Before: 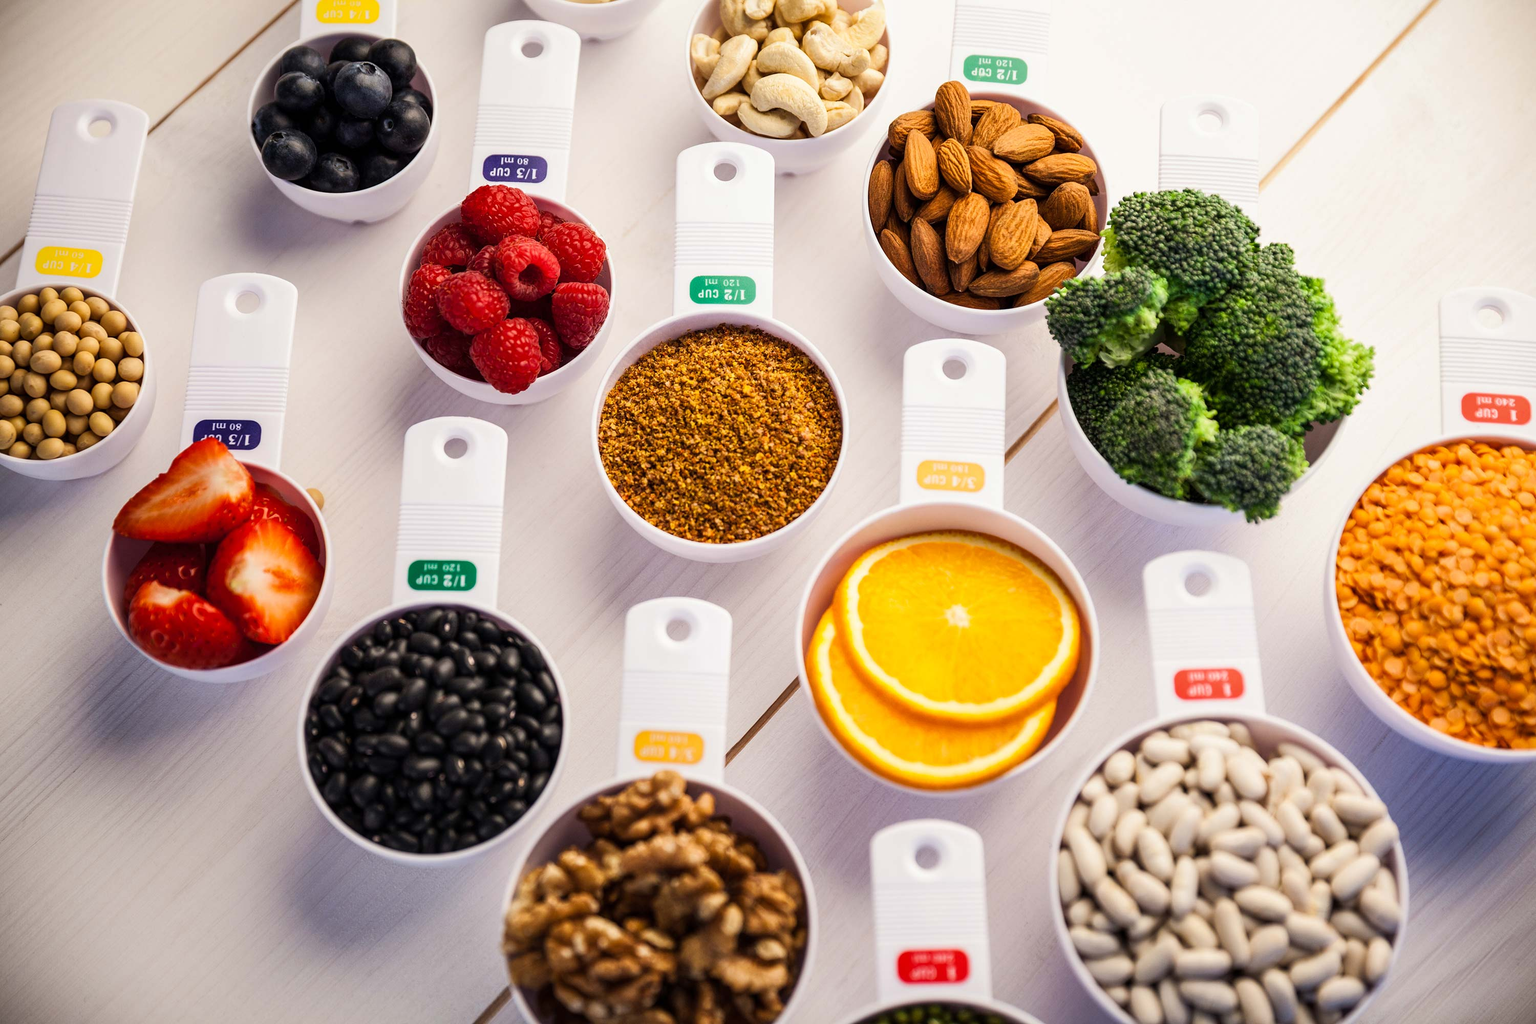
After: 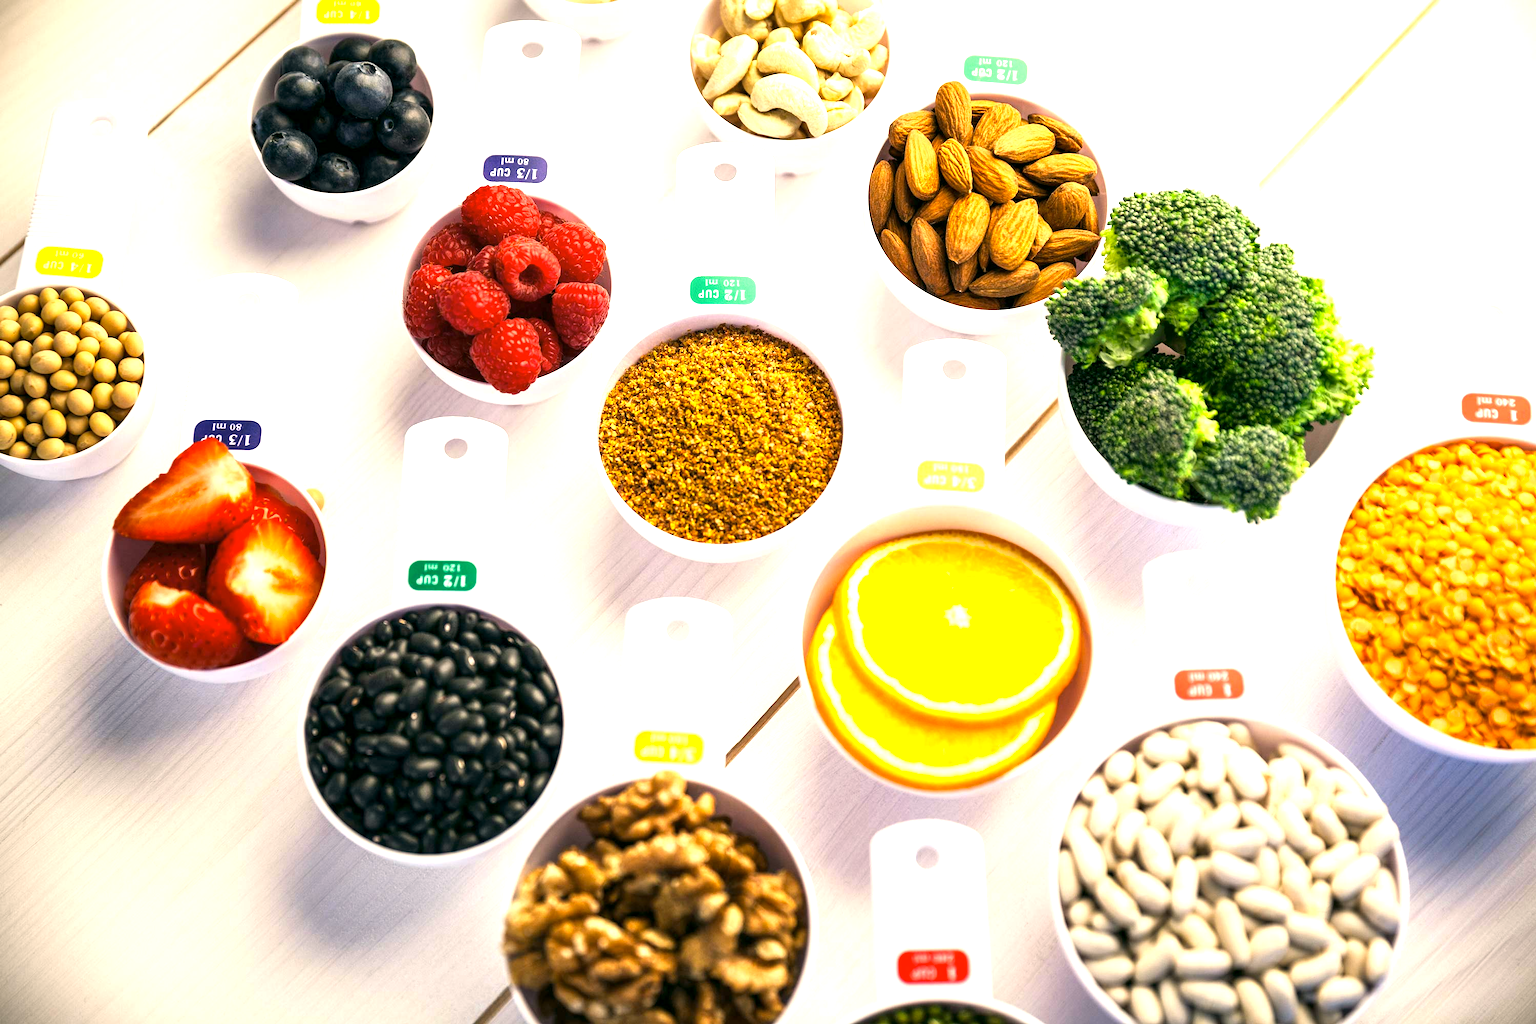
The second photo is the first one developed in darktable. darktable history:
color correction: highlights a* -0.378, highlights b* 9.62, shadows a* -9.53, shadows b* 0.716
exposure: black level correction 0.001, exposure 1.131 EV, compensate highlight preservation false
